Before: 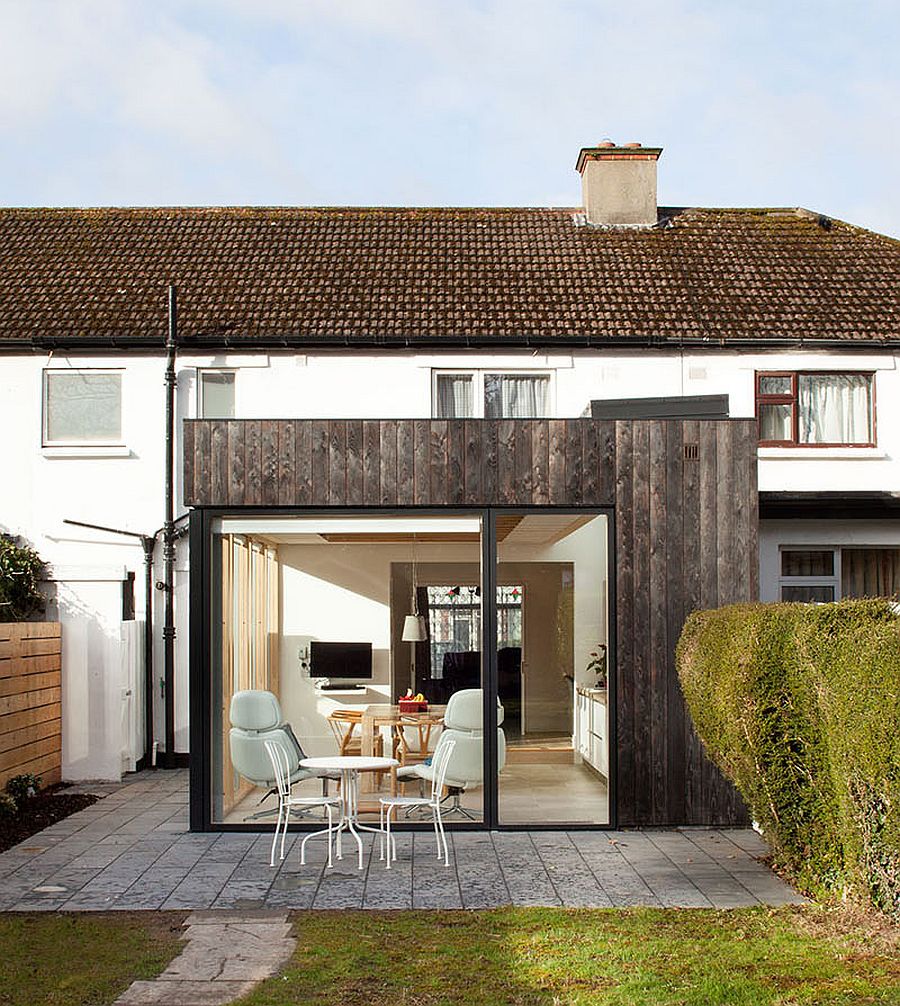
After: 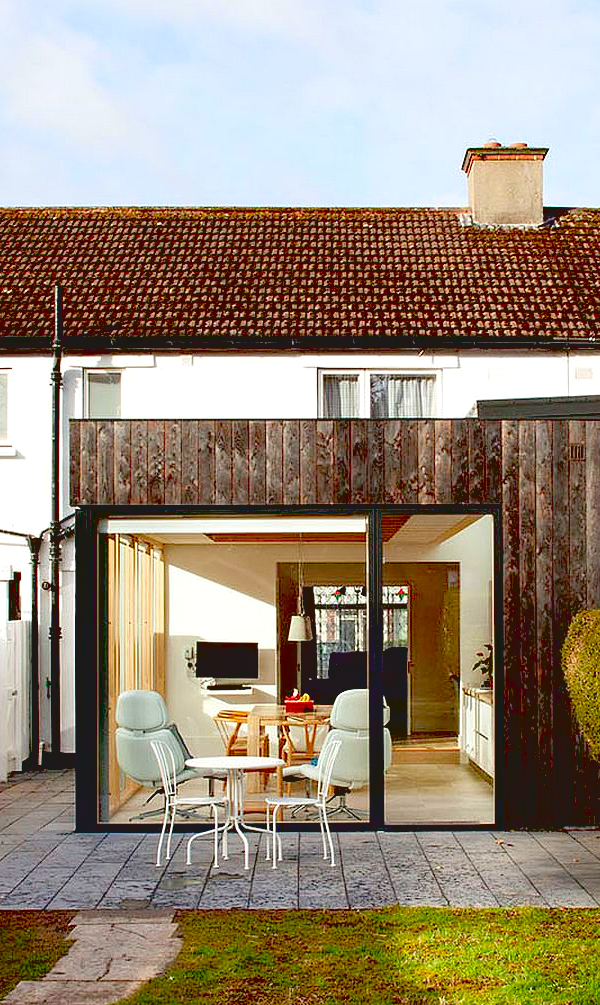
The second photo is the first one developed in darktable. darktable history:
tone equalizer: on, module defaults
exposure: black level correction 0.041, exposure 0.5 EV, compensate highlight preservation false
contrast brightness saturation: contrast -0.182, saturation 0.189
crop and rotate: left 12.692%, right 20.611%
